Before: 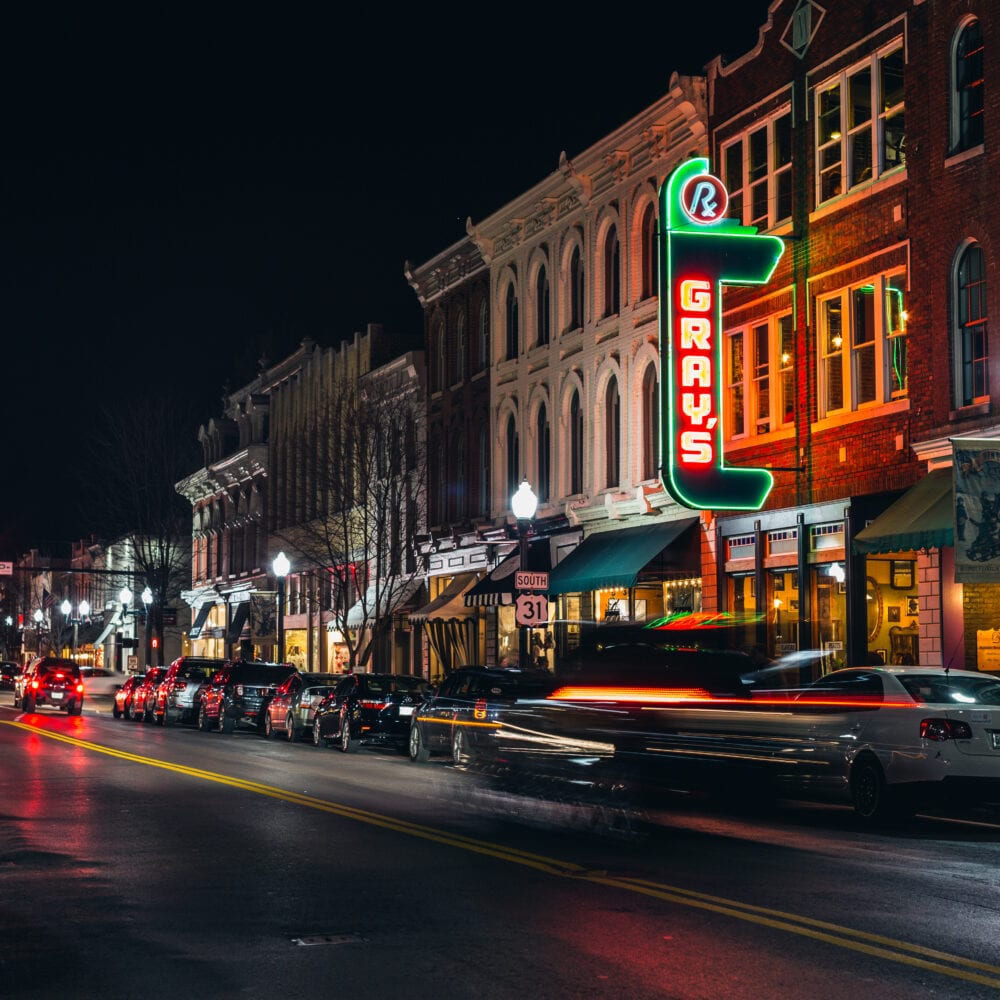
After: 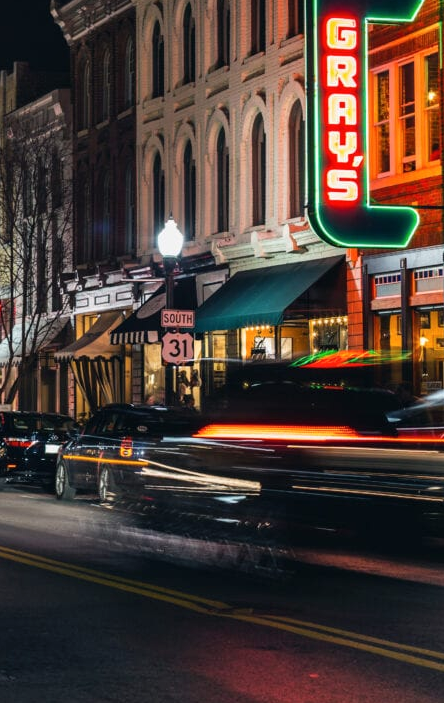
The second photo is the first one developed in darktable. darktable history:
exposure: compensate exposure bias true, compensate highlight preservation false
shadows and highlights: shadows 32, highlights -32, soften with gaussian
crop: left 35.432%, top 26.233%, right 20.145%, bottom 3.432%
